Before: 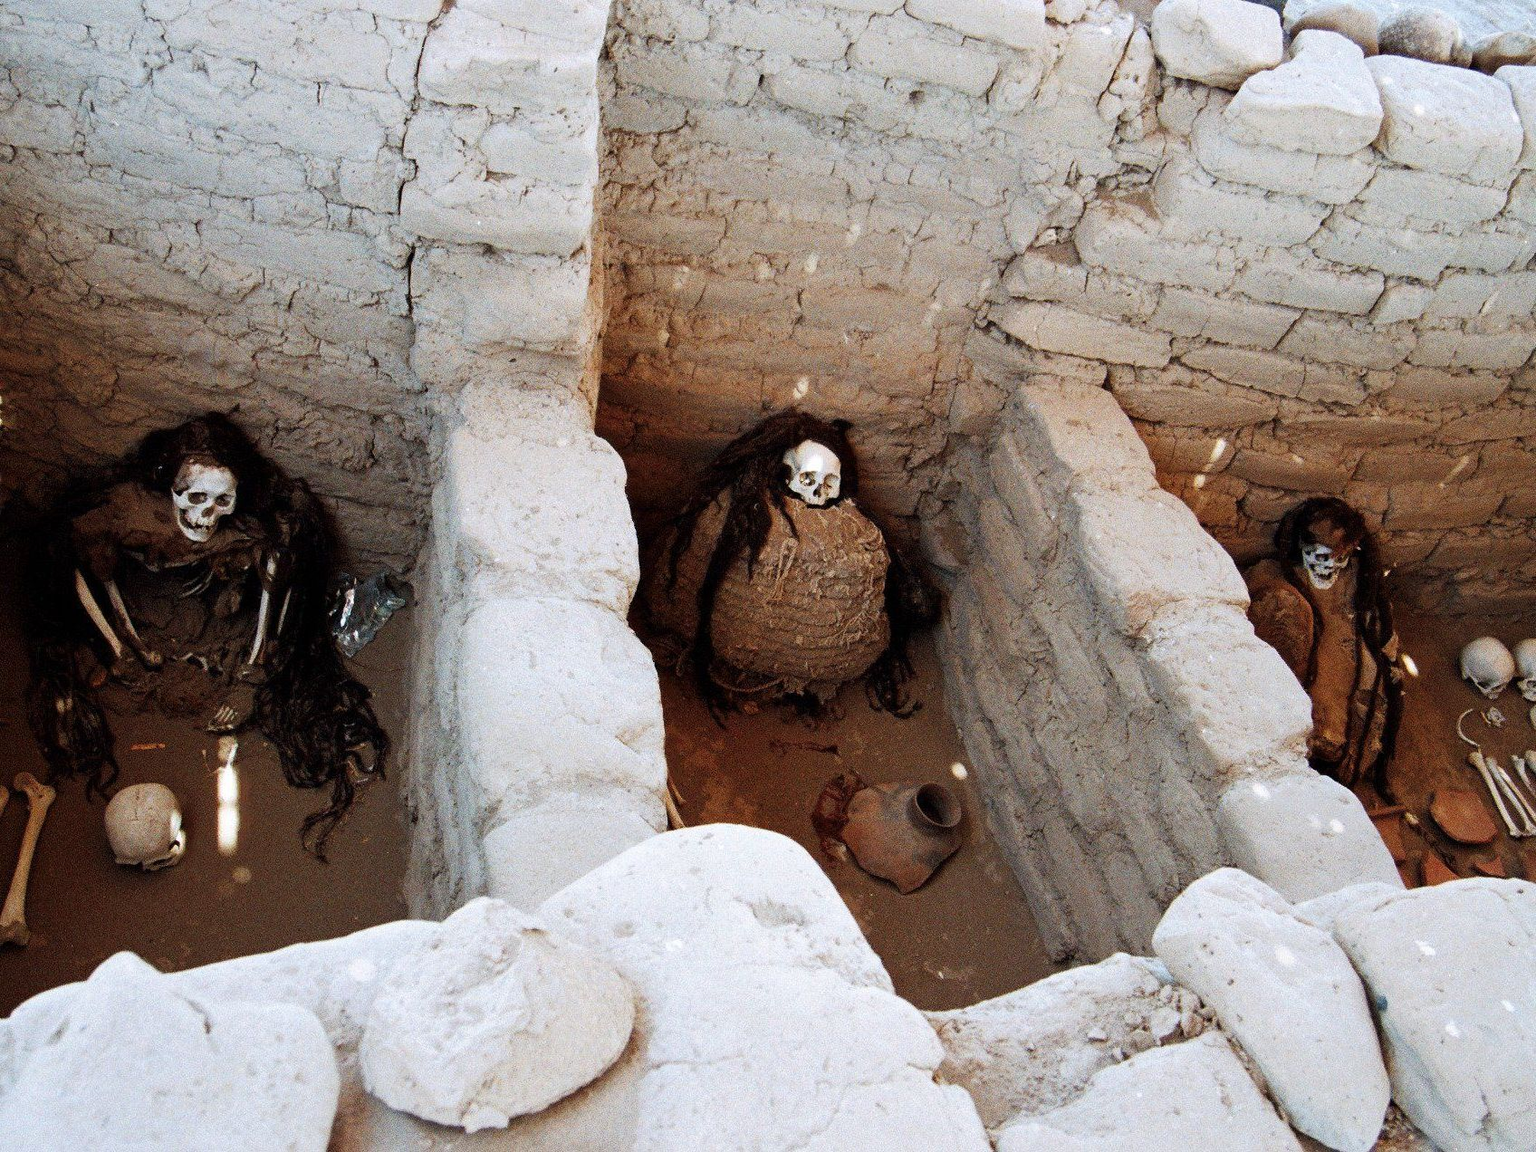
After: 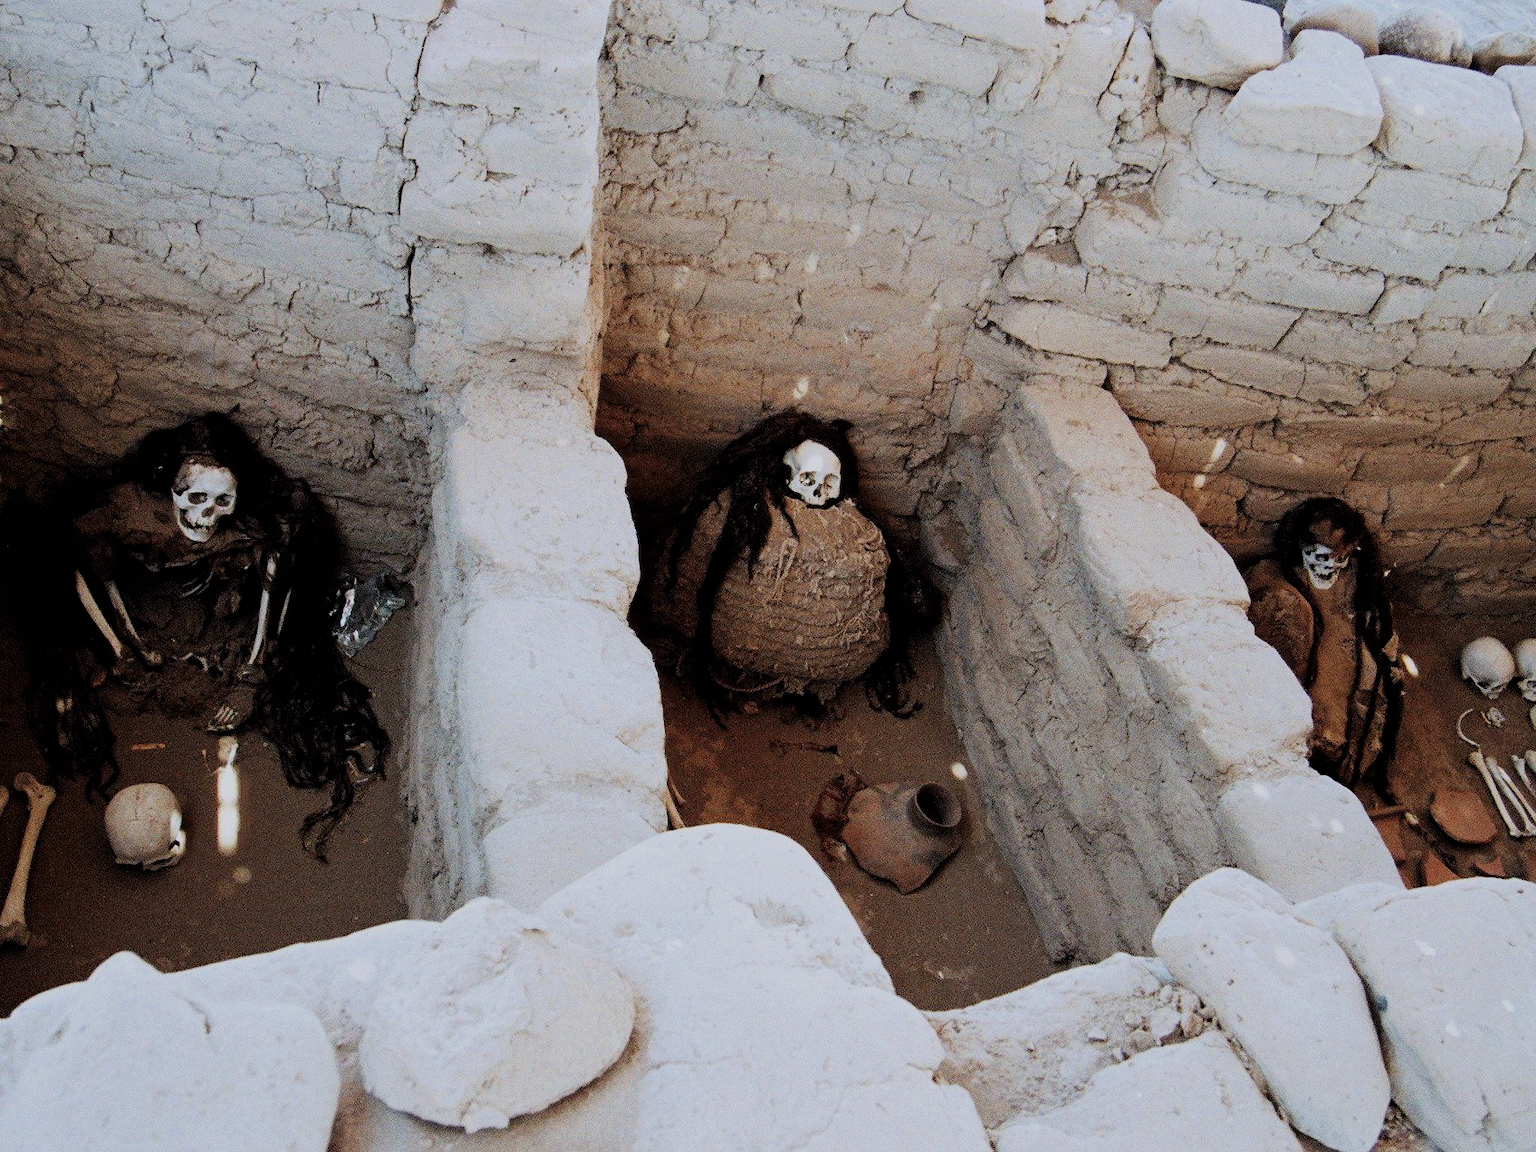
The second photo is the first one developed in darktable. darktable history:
contrast brightness saturation: saturation -0.17
filmic rgb: black relative exposure -7.65 EV, white relative exposure 4.56 EV, hardness 3.61, color science v6 (2022)
white balance: red 0.983, blue 1.036
